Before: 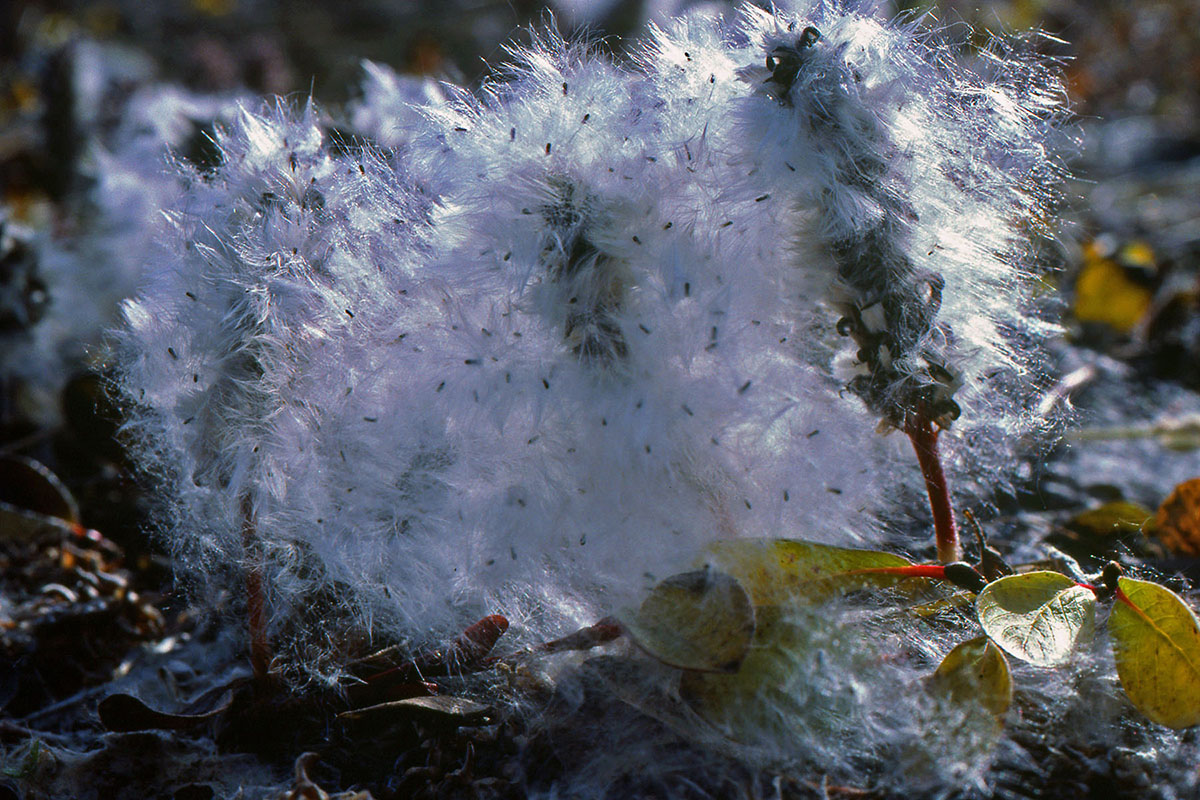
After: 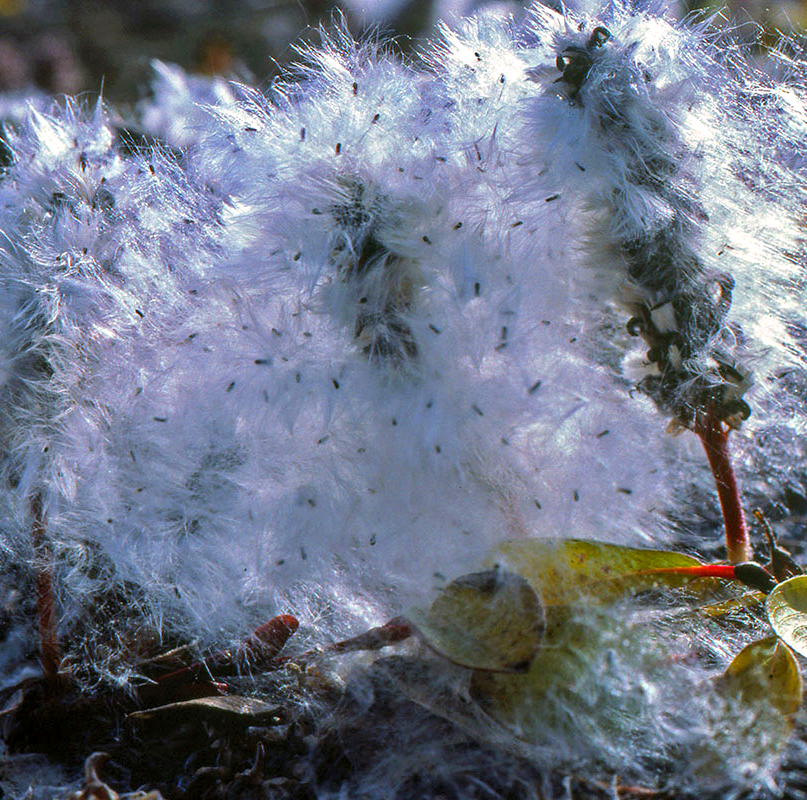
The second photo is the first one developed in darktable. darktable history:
exposure: exposure 0.125 EV, compensate exposure bias true, compensate highlight preservation false
crop and rotate: left 17.532%, right 15.192%
local contrast: on, module defaults
contrast brightness saturation: brightness 0.092, saturation 0.192
